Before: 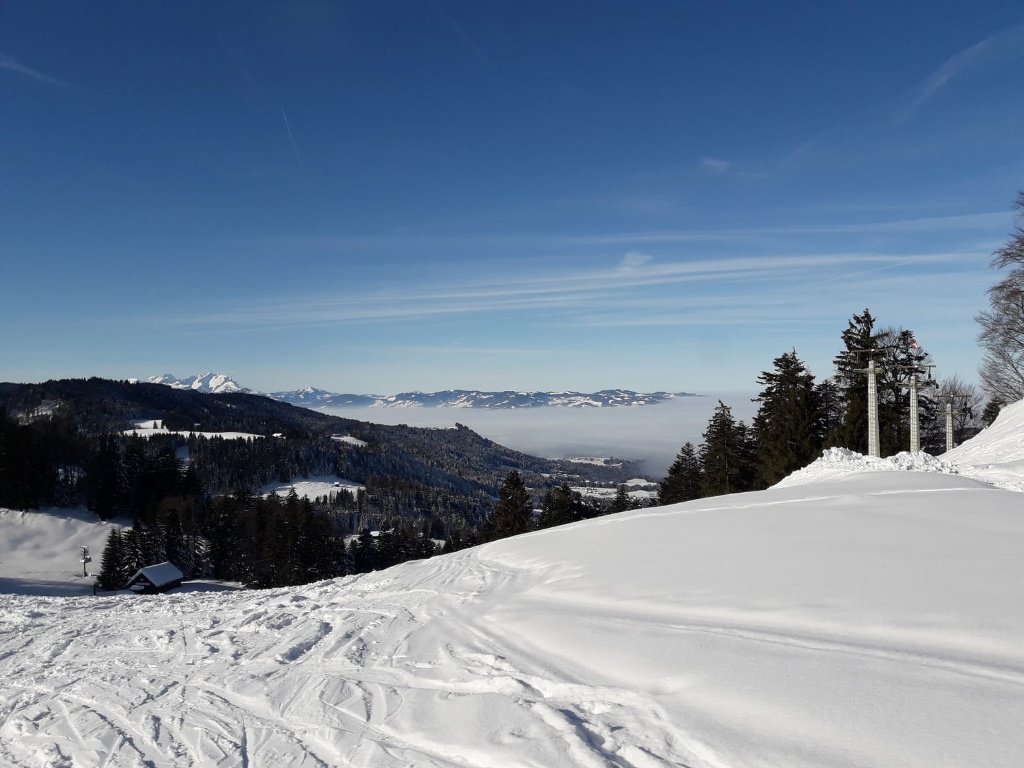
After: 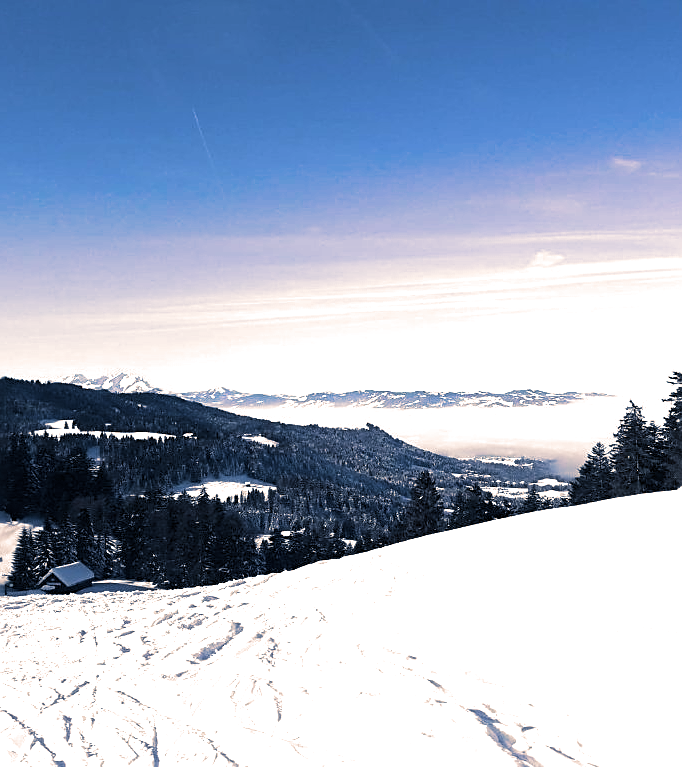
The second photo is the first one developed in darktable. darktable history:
exposure: black level correction 0, exposure 1.3 EV, compensate exposure bias true, compensate highlight preservation false
sharpen: on, module defaults
split-toning: shadows › hue 226.8°, shadows › saturation 0.56, highlights › hue 28.8°, balance -40, compress 0%
crop and rotate: left 8.786%, right 24.548%
